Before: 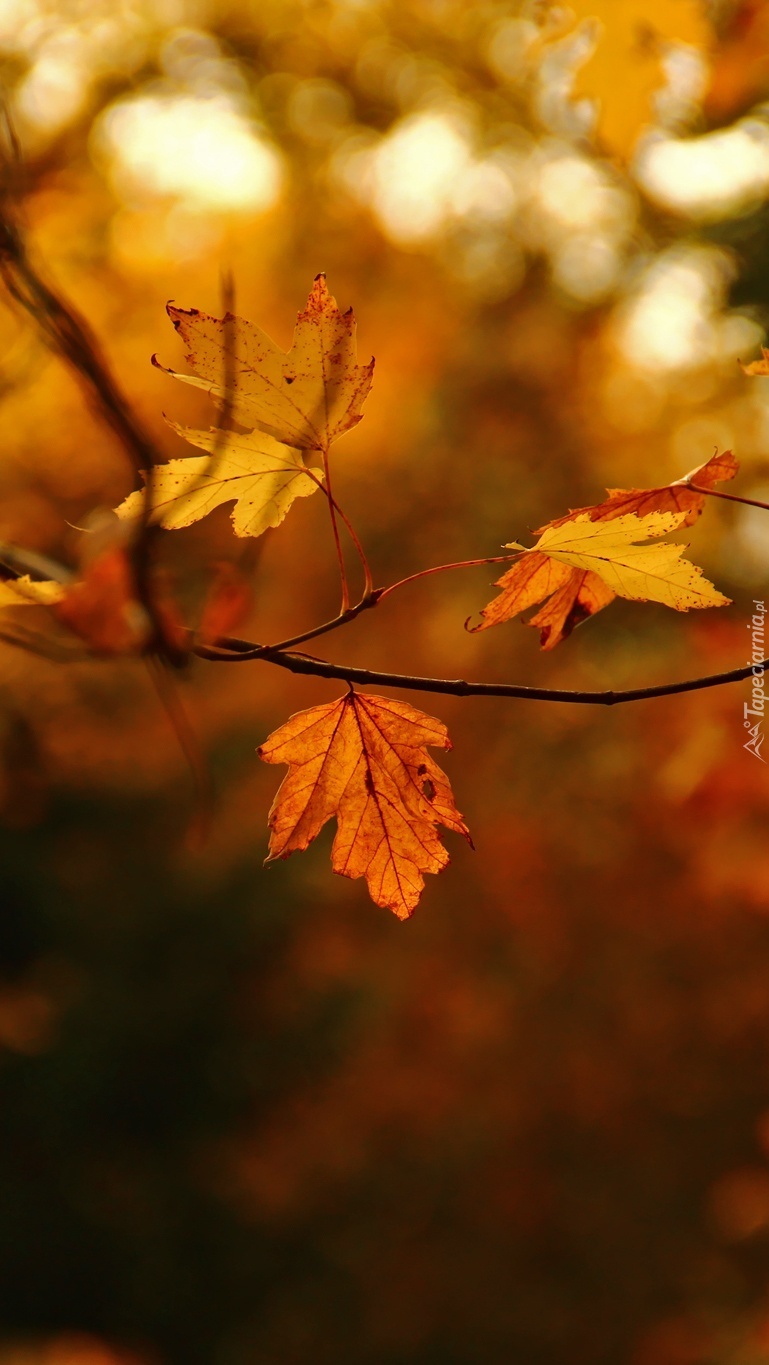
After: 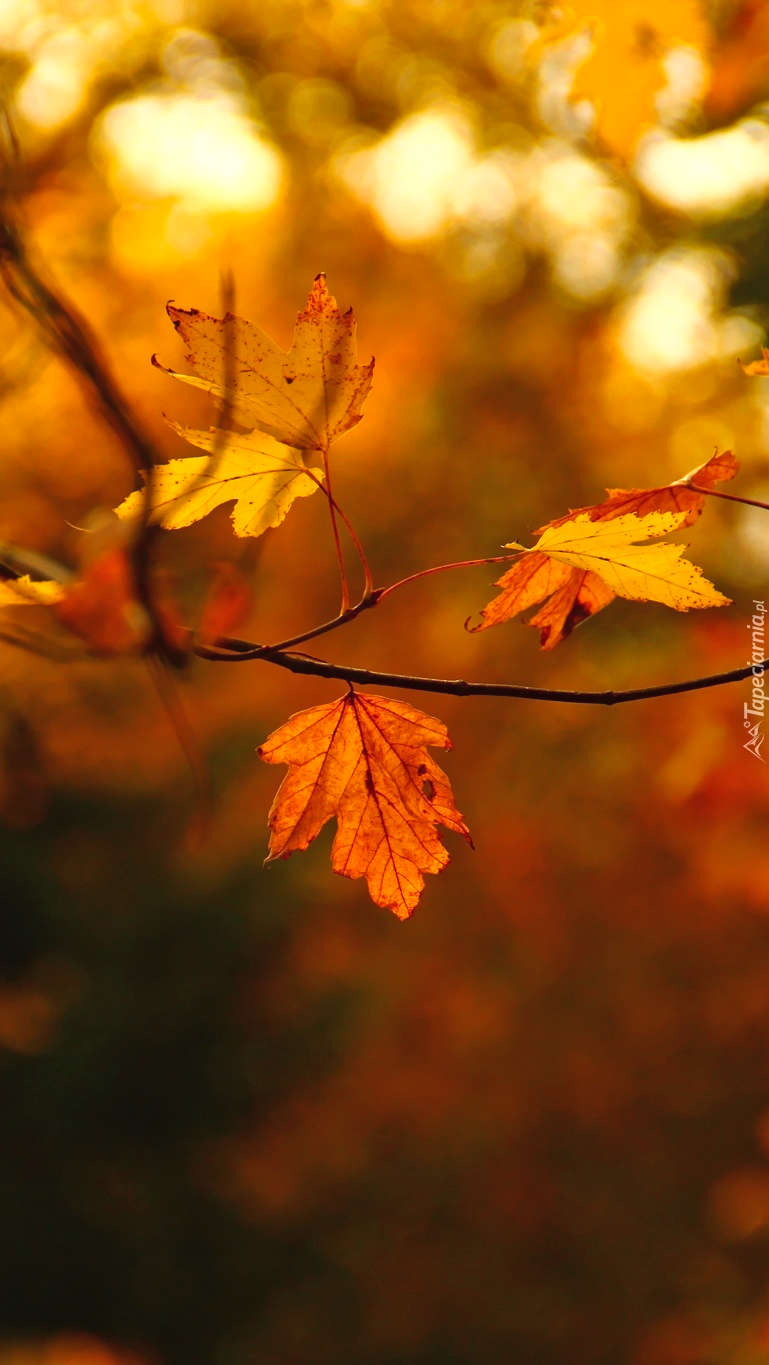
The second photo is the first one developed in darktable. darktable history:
contrast brightness saturation: brightness 0.089, saturation 0.193
color balance rgb: shadows lift › chroma 0.832%, shadows lift › hue 110.3°, power › hue 313.92°, perceptual saturation grading › global saturation 0.173%
base curve: curves: ch0 [(0, 0) (0.257, 0.25) (0.482, 0.586) (0.757, 0.871) (1, 1)]
